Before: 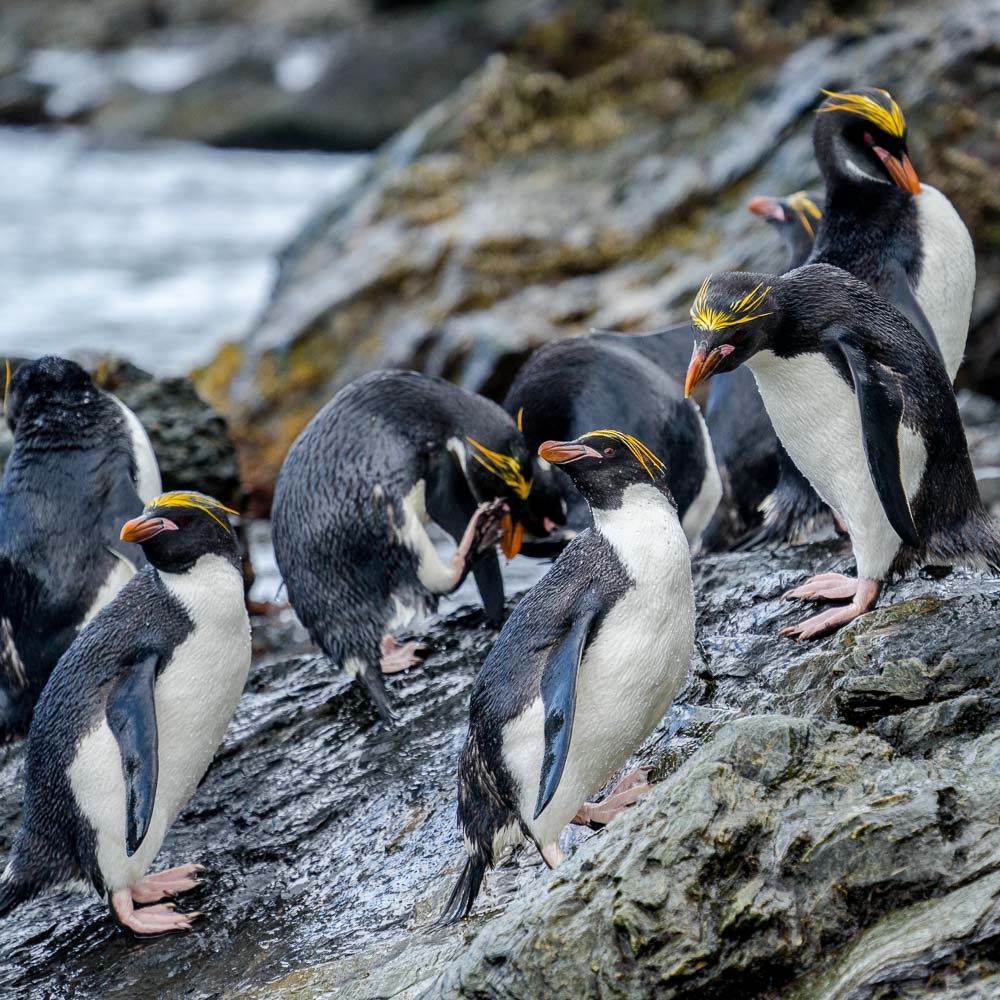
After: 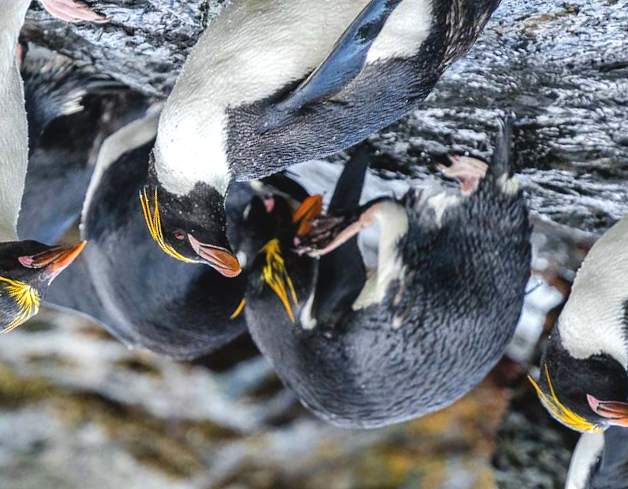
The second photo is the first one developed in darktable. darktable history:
exposure: black level correction -0.005, exposure 1.008 EV, compensate exposure bias true, compensate highlight preservation false
crop and rotate: angle 148.52°, left 9.117%, top 15.563%, right 4.503%, bottom 17.16%
